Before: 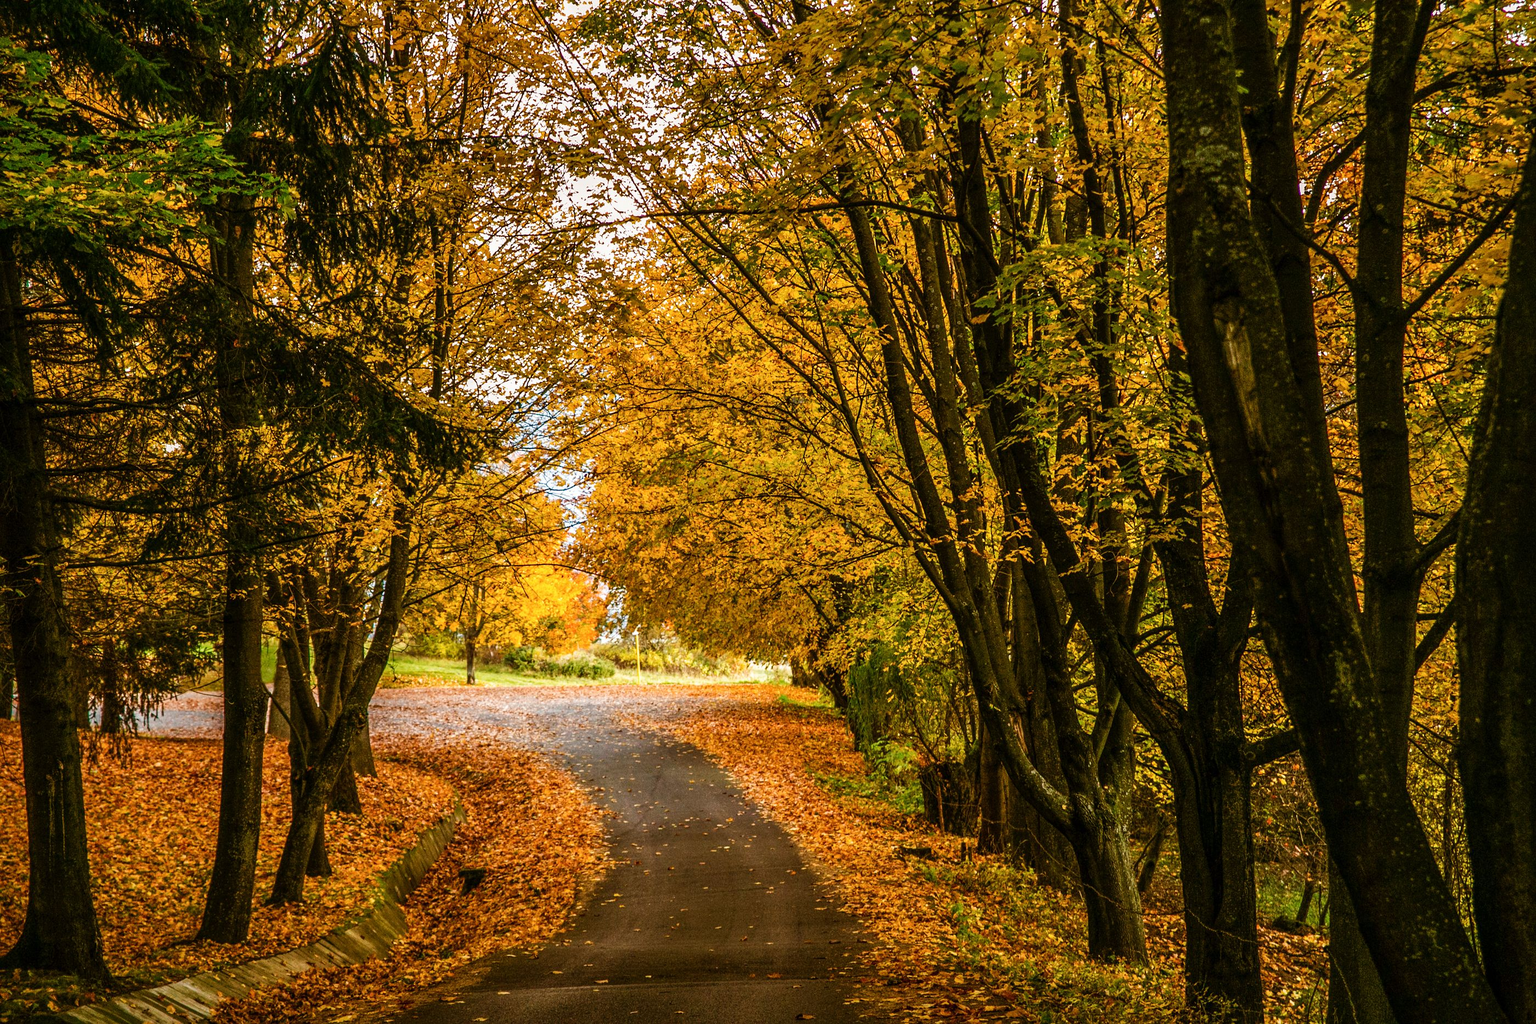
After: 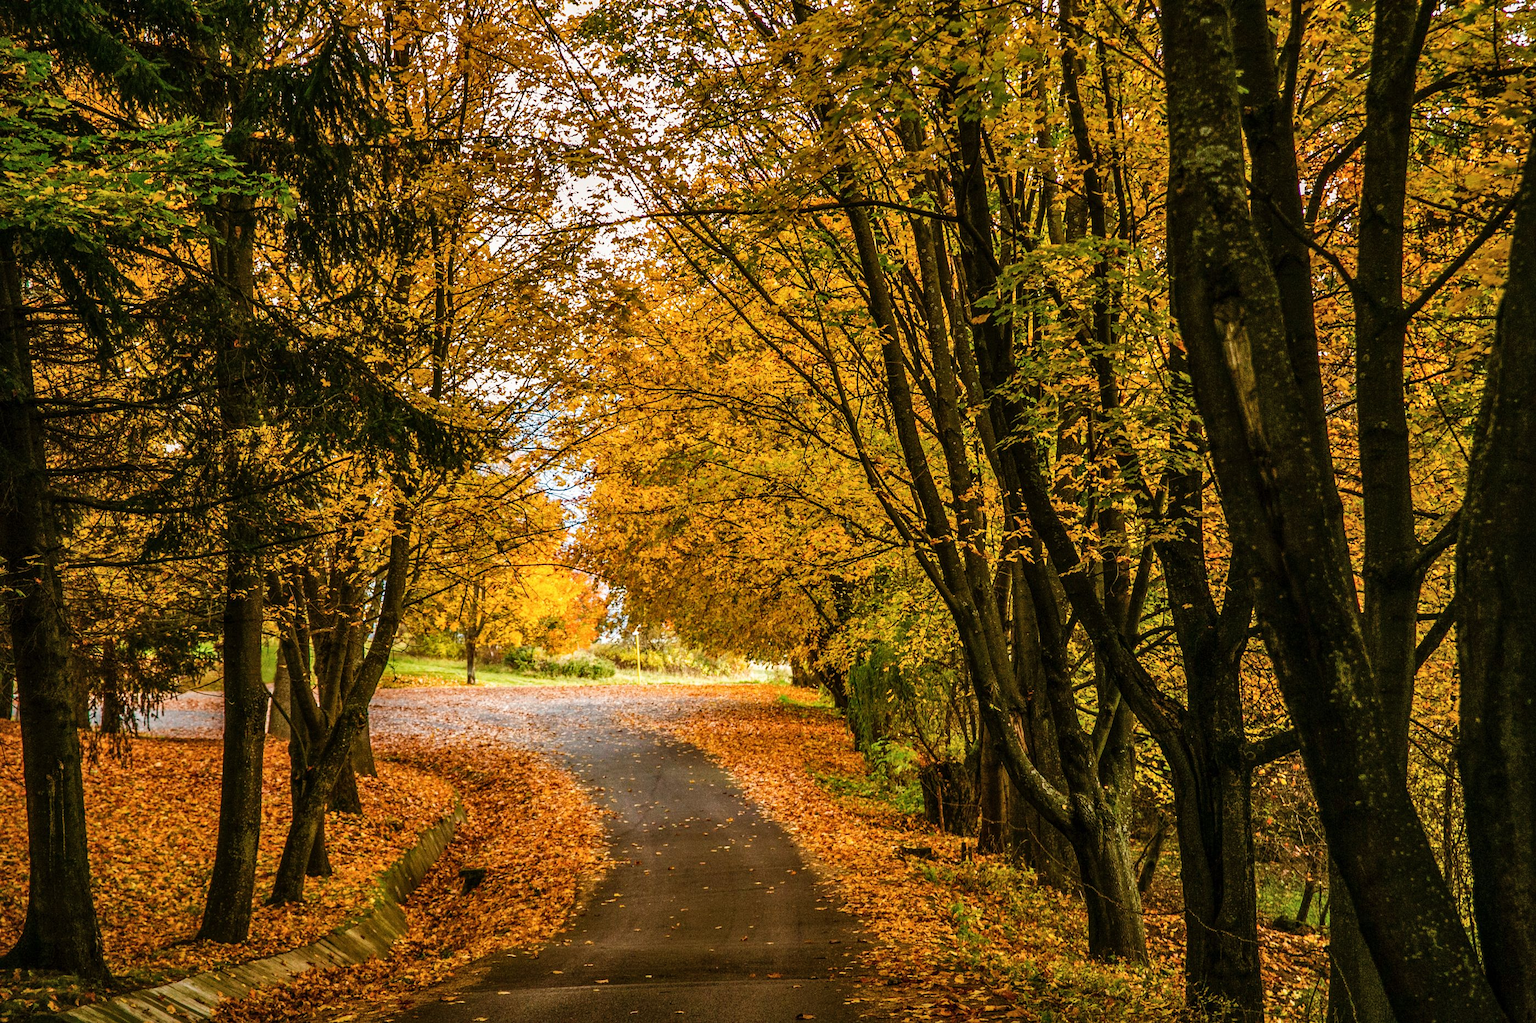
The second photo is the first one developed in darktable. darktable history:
shadows and highlights: shadows 29.21, highlights -29.38, low approximation 0.01, soften with gaussian
